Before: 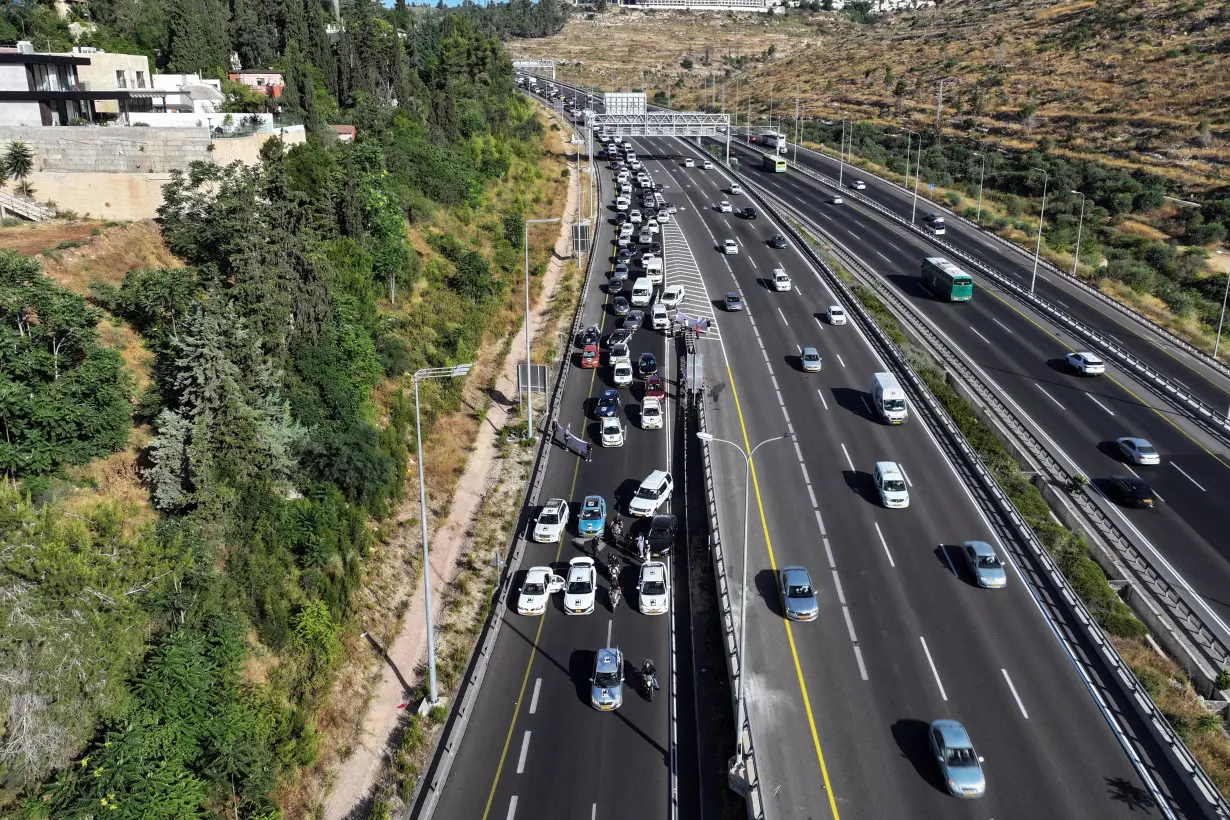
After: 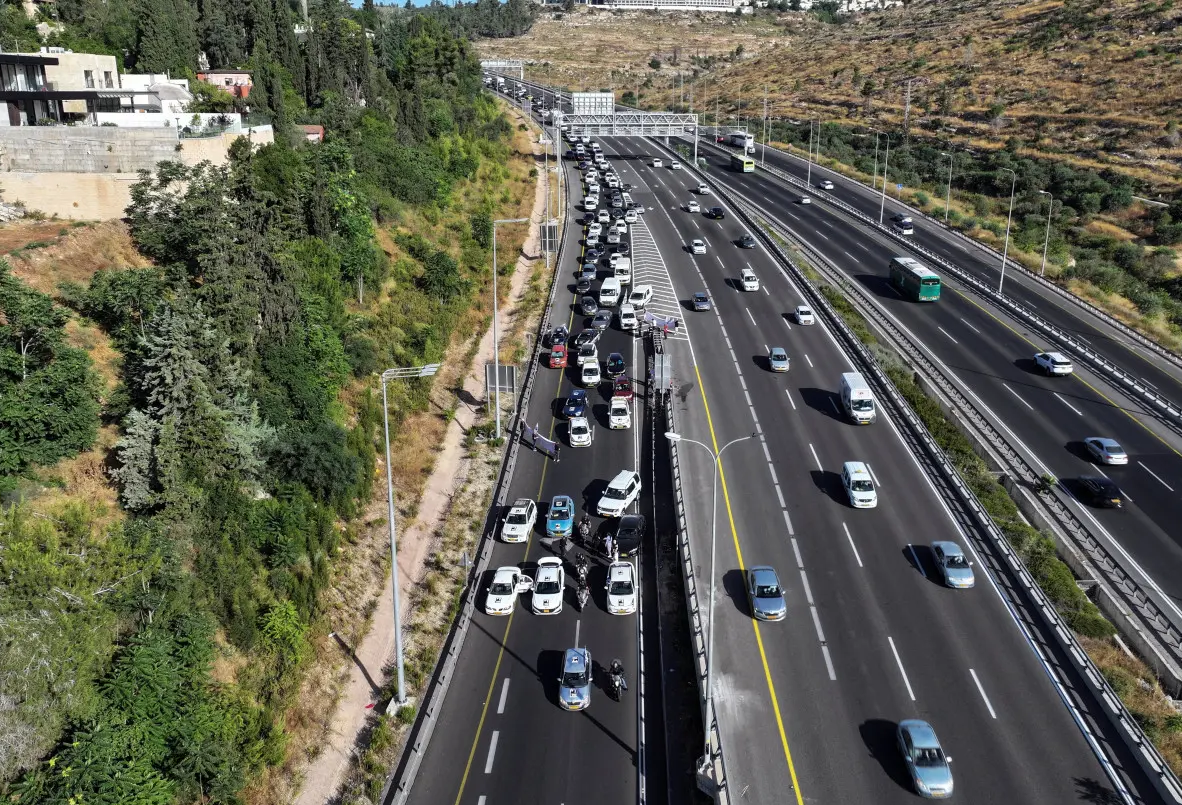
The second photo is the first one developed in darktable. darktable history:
crop and rotate: left 2.647%, right 1.238%, bottom 1.783%
